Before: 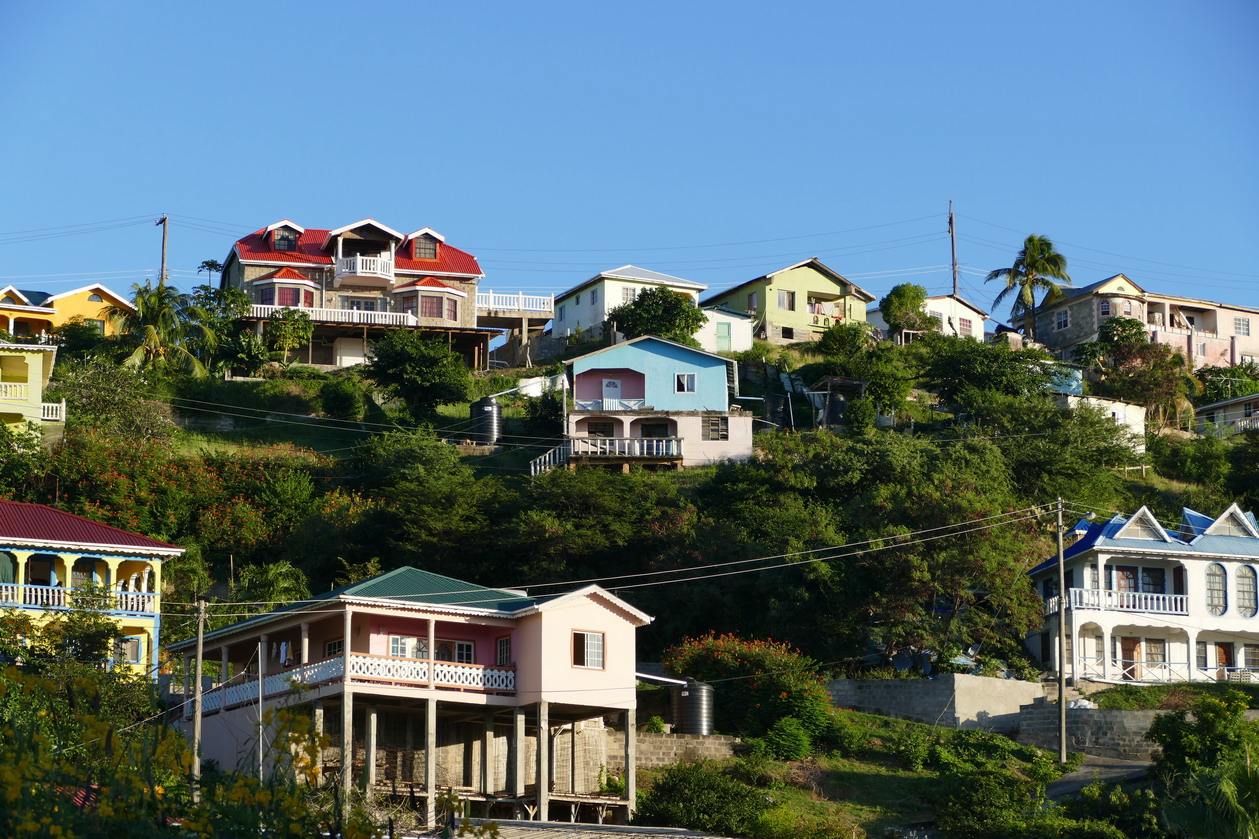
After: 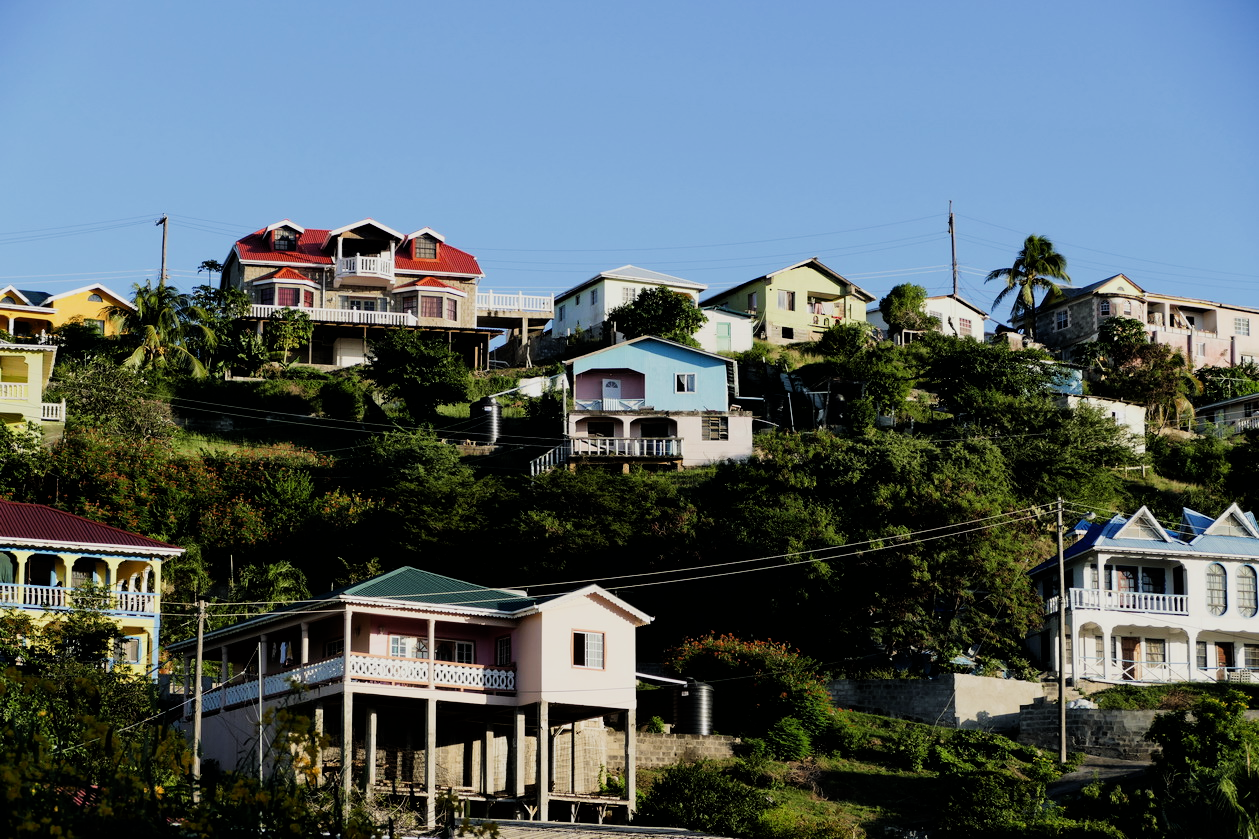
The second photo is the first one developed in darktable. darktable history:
filmic rgb: black relative exposure -5.05 EV, white relative exposure 3.98 EV, hardness 2.9, contrast 1.297, highlights saturation mix -29.14%
